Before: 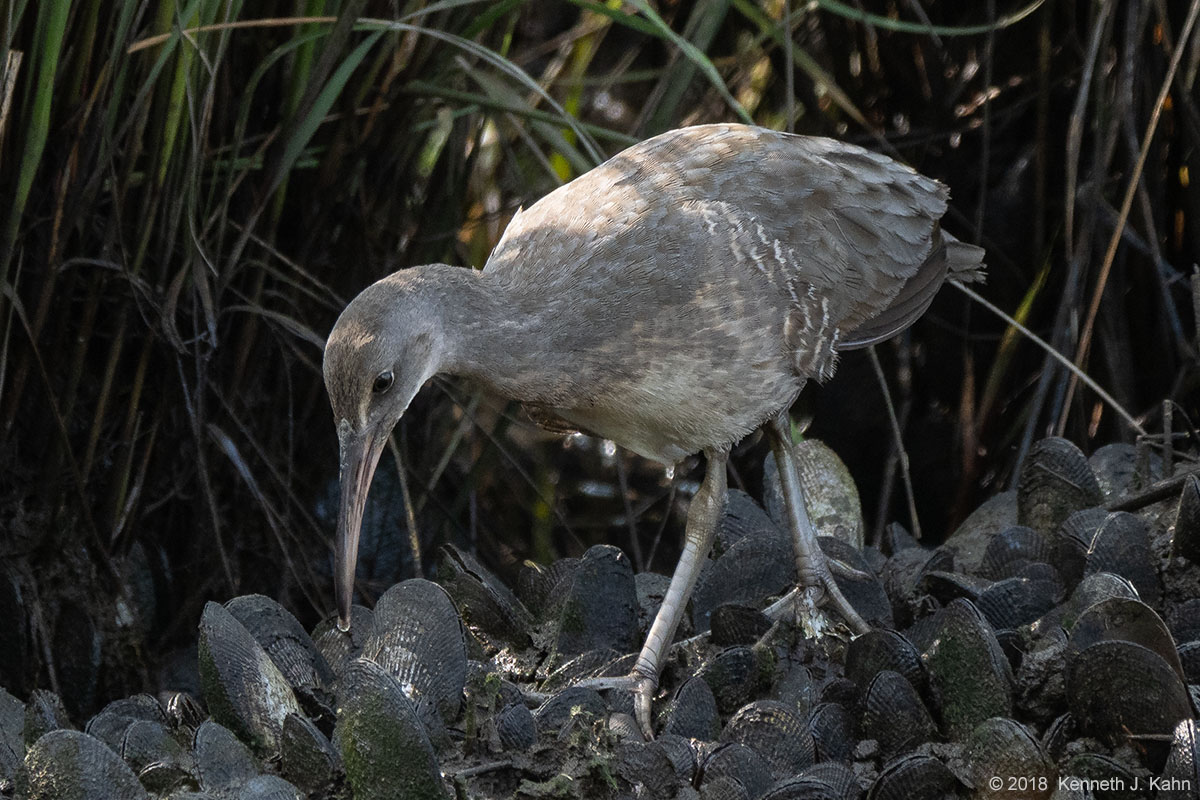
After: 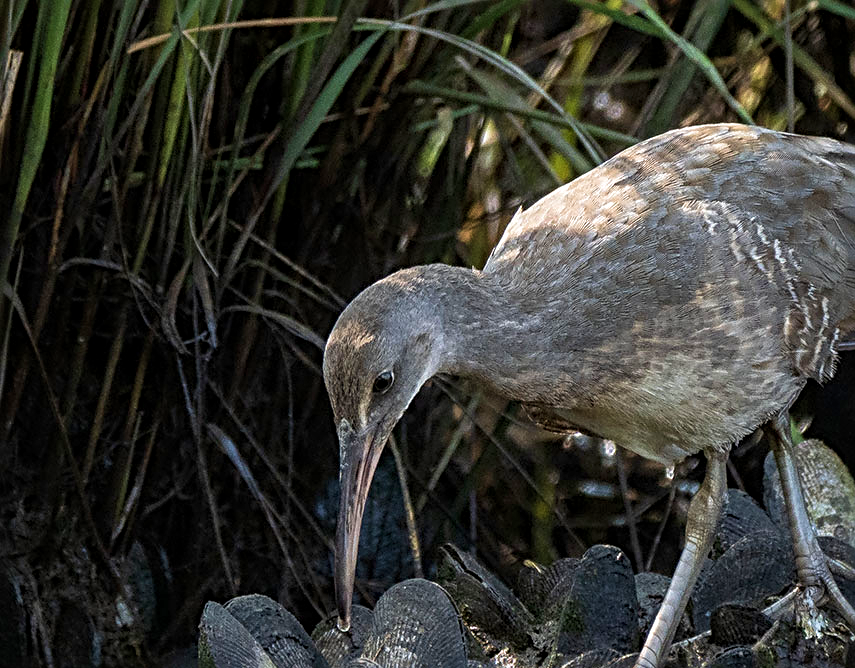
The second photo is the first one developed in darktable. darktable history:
local contrast: on, module defaults
velvia: strength 44.35%
sharpen: radius 3.96
crop: right 28.697%, bottom 16.392%
